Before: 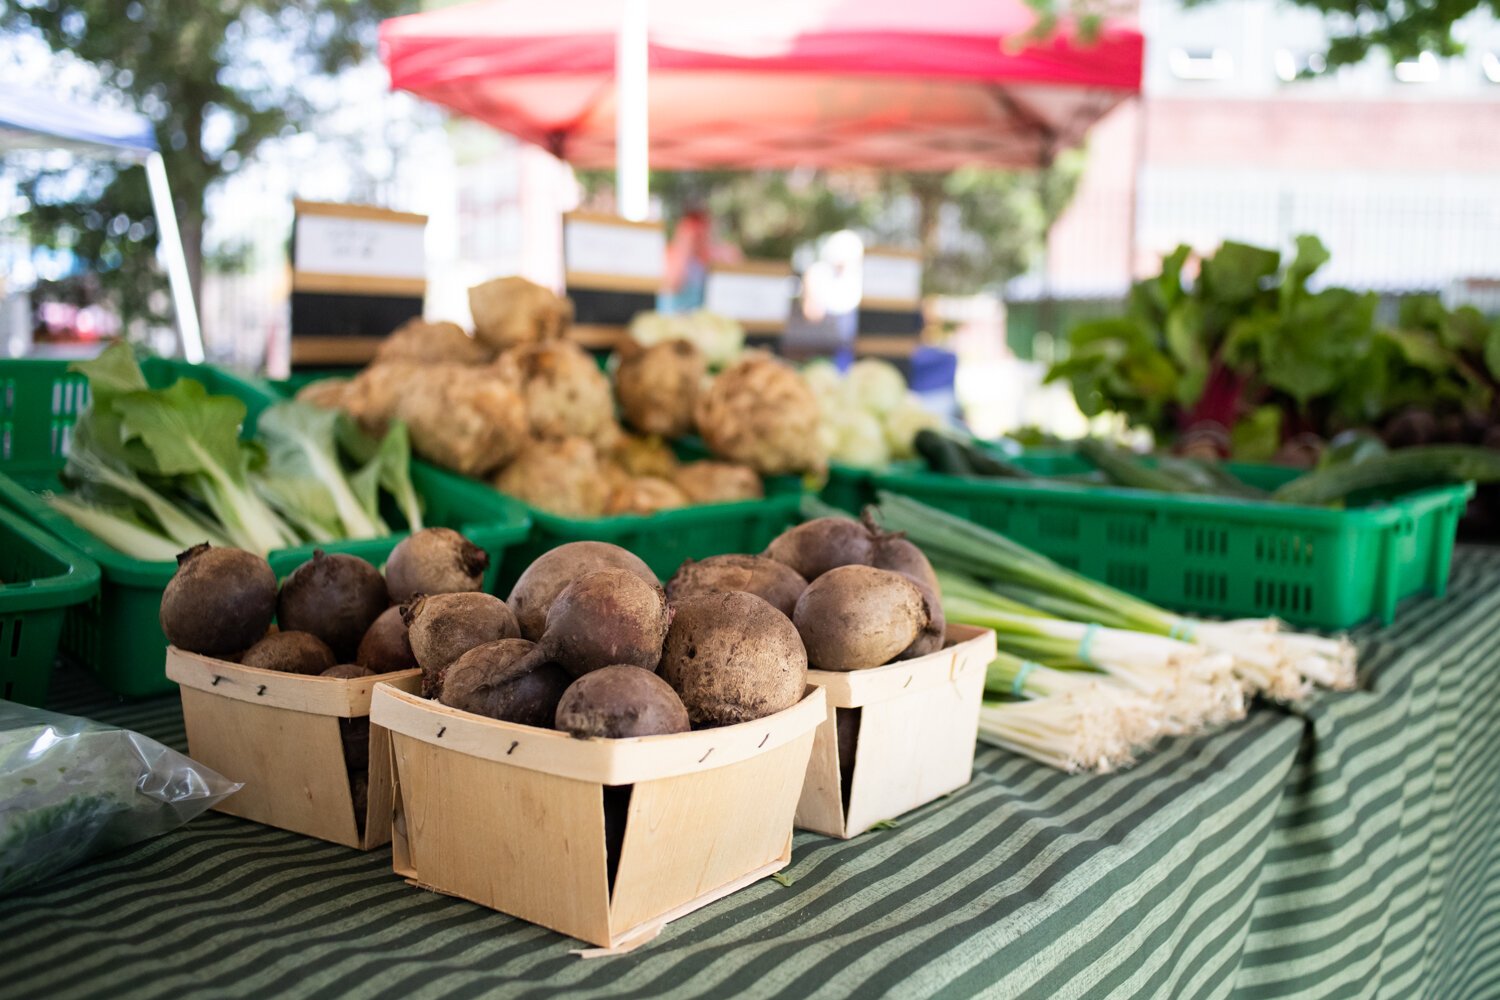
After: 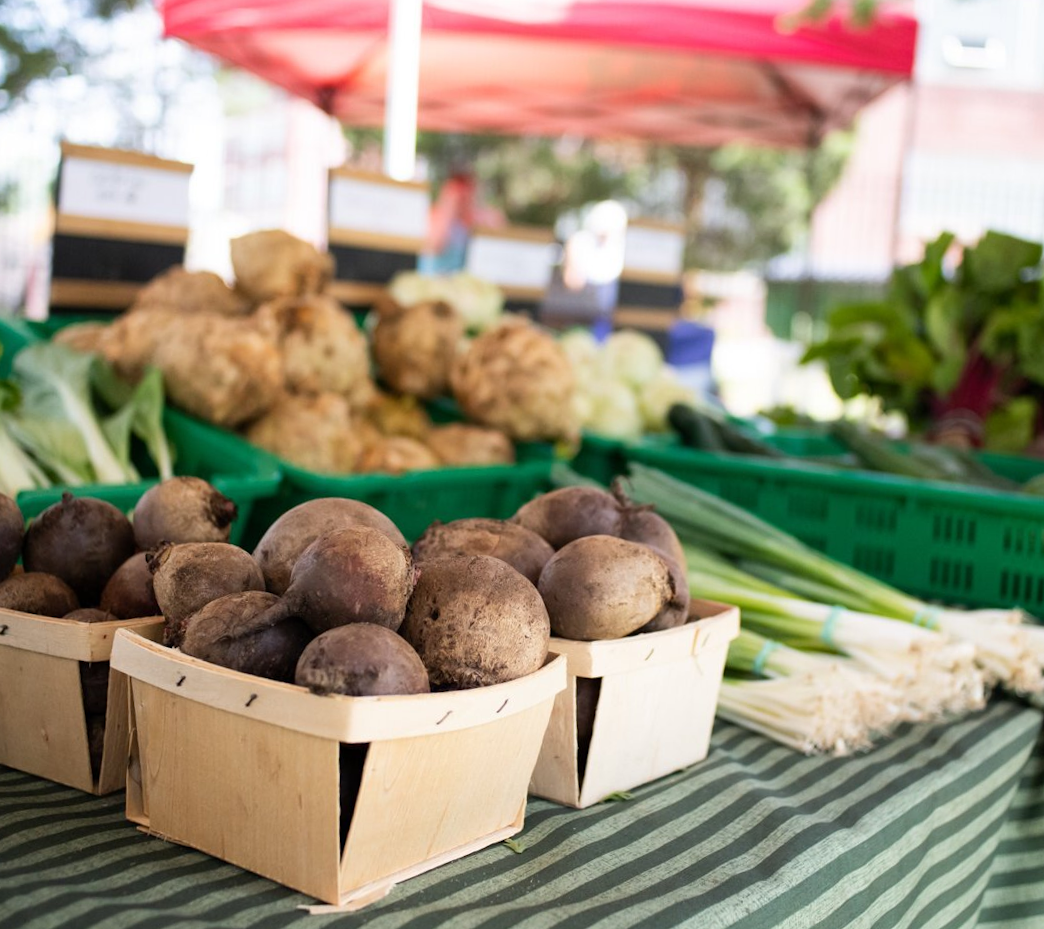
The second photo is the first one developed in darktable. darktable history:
crop and rotate: angle -2.93°, left 14.083%, top 0.031%, right 11.053%, bottom 0.017%
